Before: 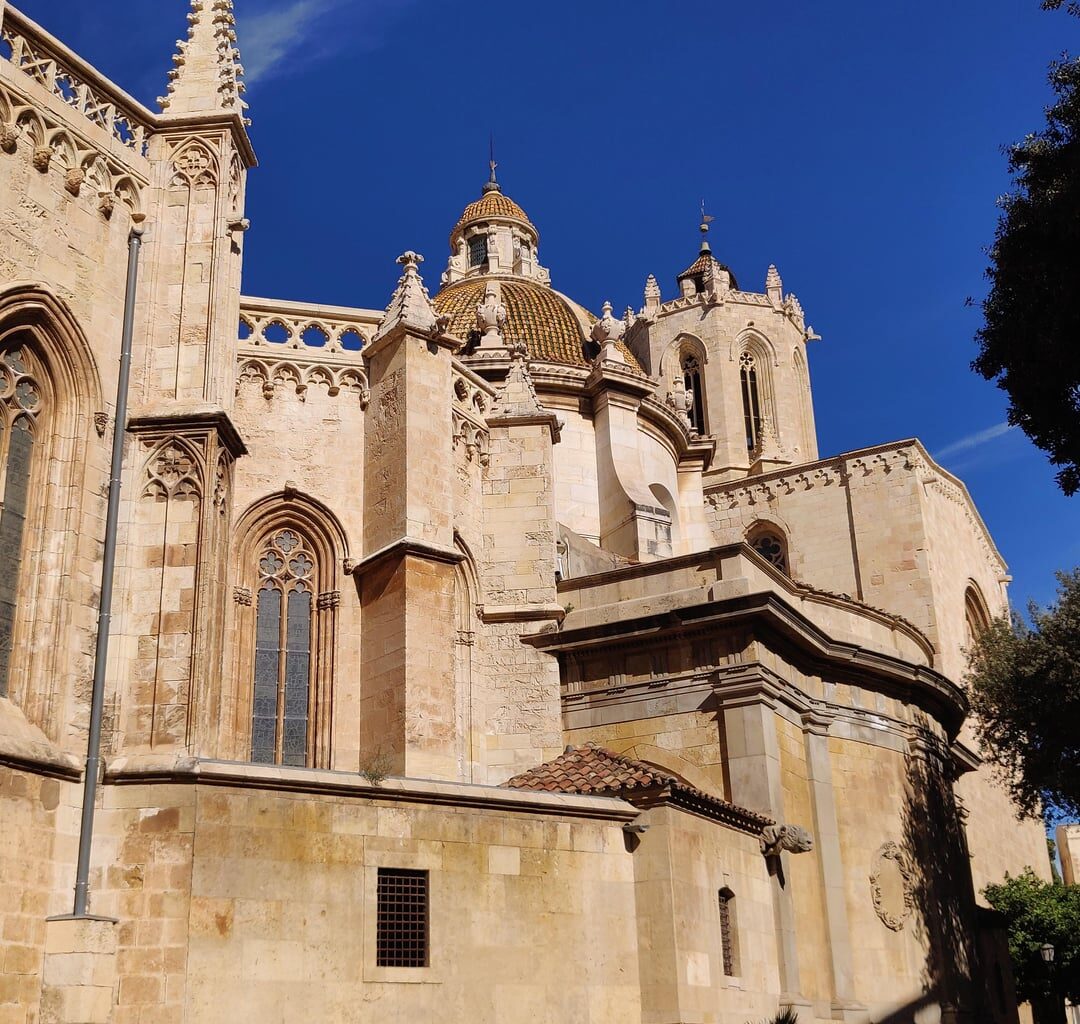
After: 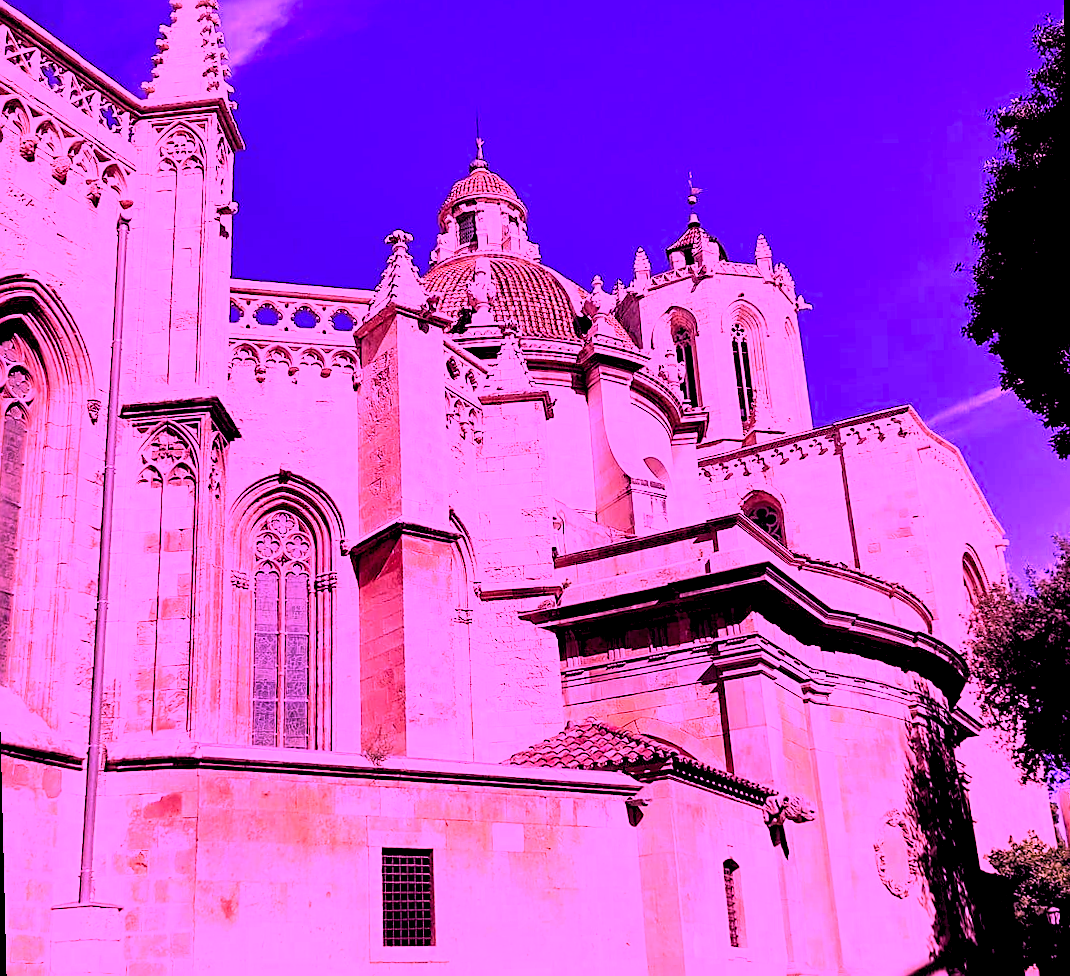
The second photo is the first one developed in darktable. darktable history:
contrast brightness saturation: contrast 0.23, brightness 0.1, saturation 0.29
rotate and perspective: rotation -1.42°, crop left 0.016, crop right 0.984, crop top 0.035, crop bottom 0.965
exposure: black level correction 0, exposure 0.3 EV, compensate highlight preservation false
color calibration: illuminant custom, x 0.261, y 0.521, temperature 7054.11 K
rgb levels: levels [[0.013, 0.434, 0.89], [0, 0.5, 1], [0, 0.5, 1]]
sharpen: on, module defaults
